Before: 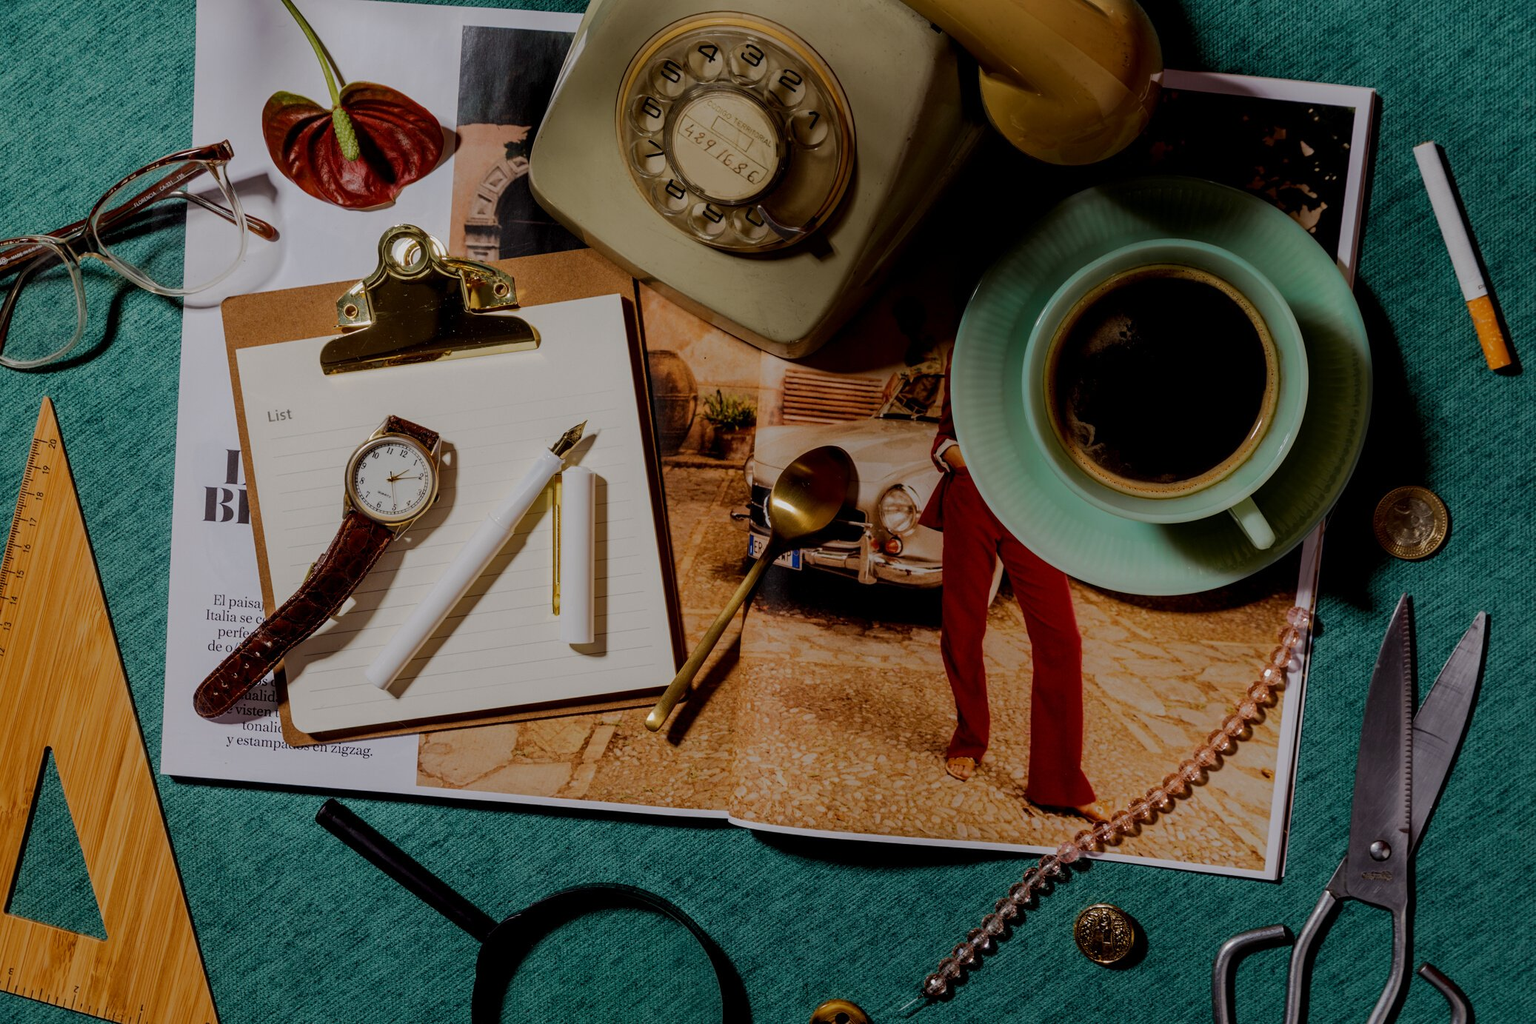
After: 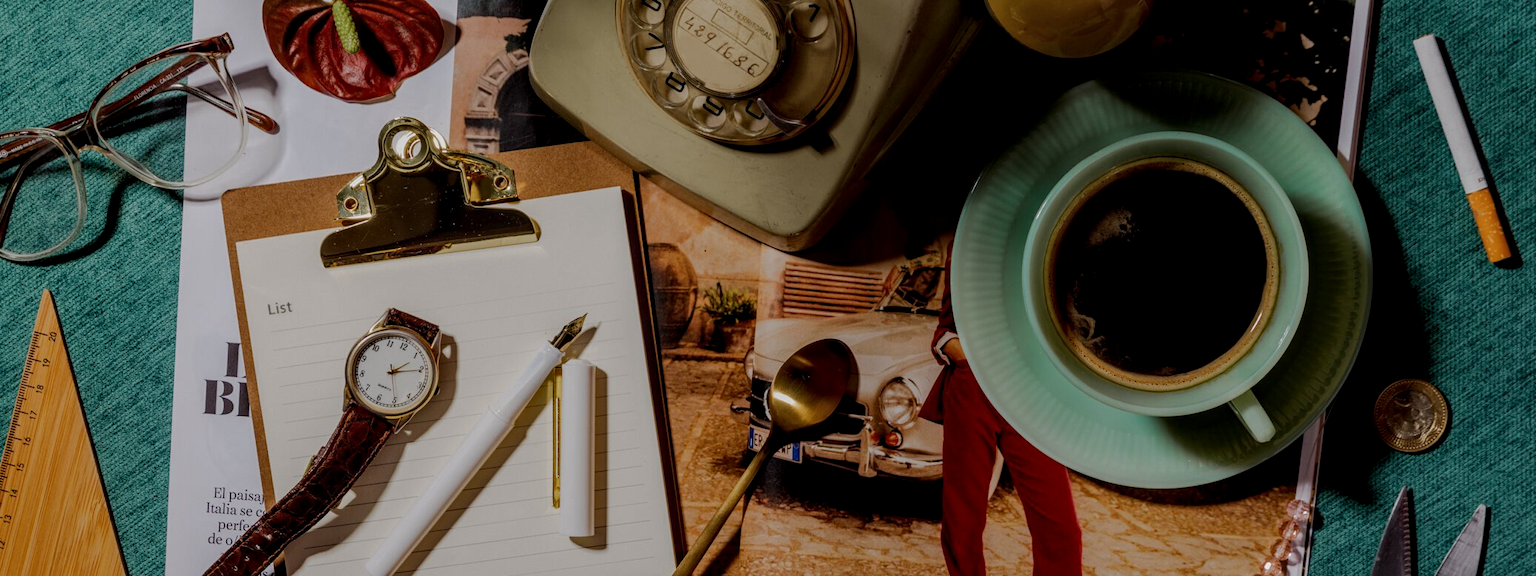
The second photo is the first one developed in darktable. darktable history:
local contrast: on, module defaults
crop and rotate: top 10.547%, bottom 33.059%
